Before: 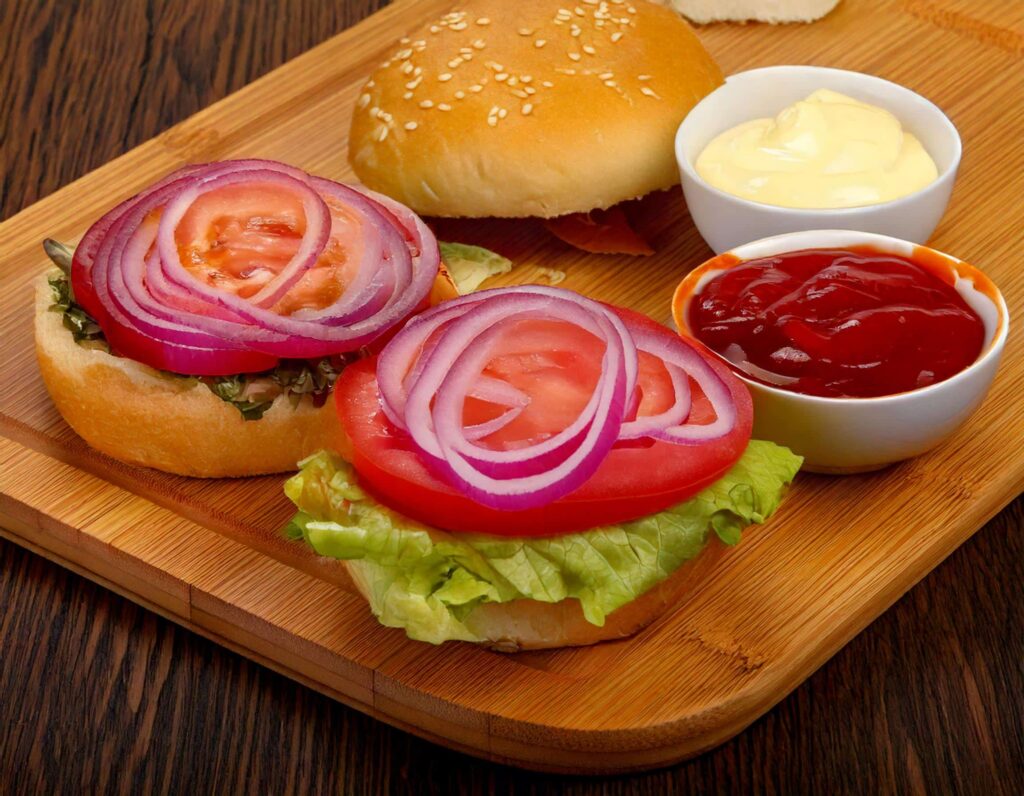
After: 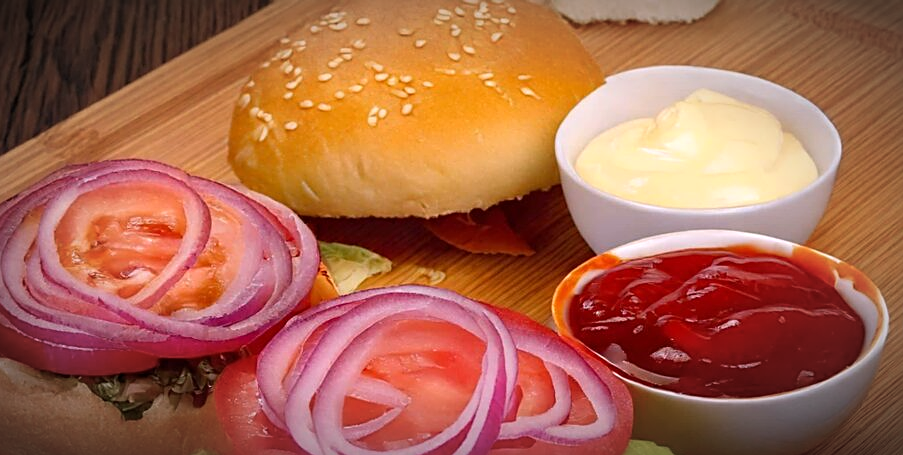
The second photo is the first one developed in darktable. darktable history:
vignetting: fall-off start 67.5%, fall-off radius 67.23%, brightness -0.813, automatic ratio true
crop and rotate: left 11.812%, bottom 42.776%
white balance: red 1.05, blue 1.072
sharpen: on, module defaults
